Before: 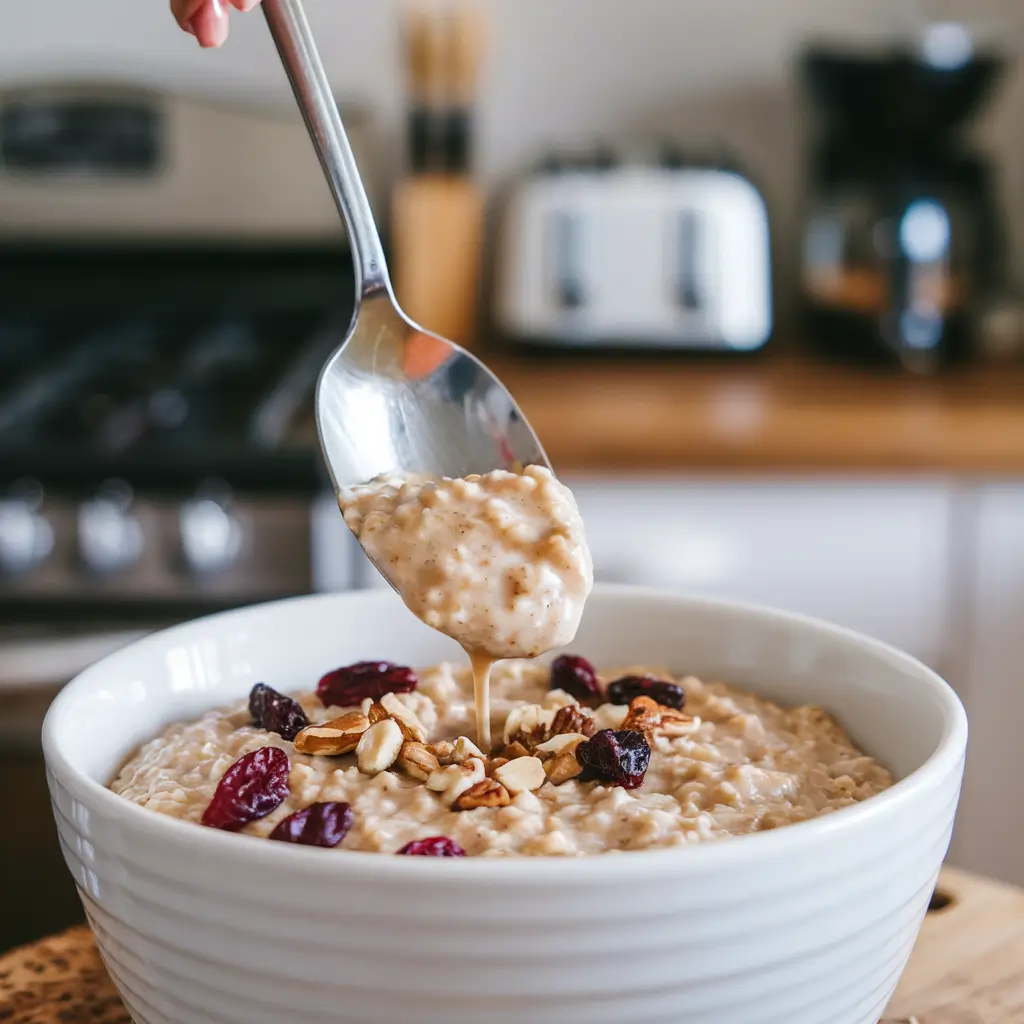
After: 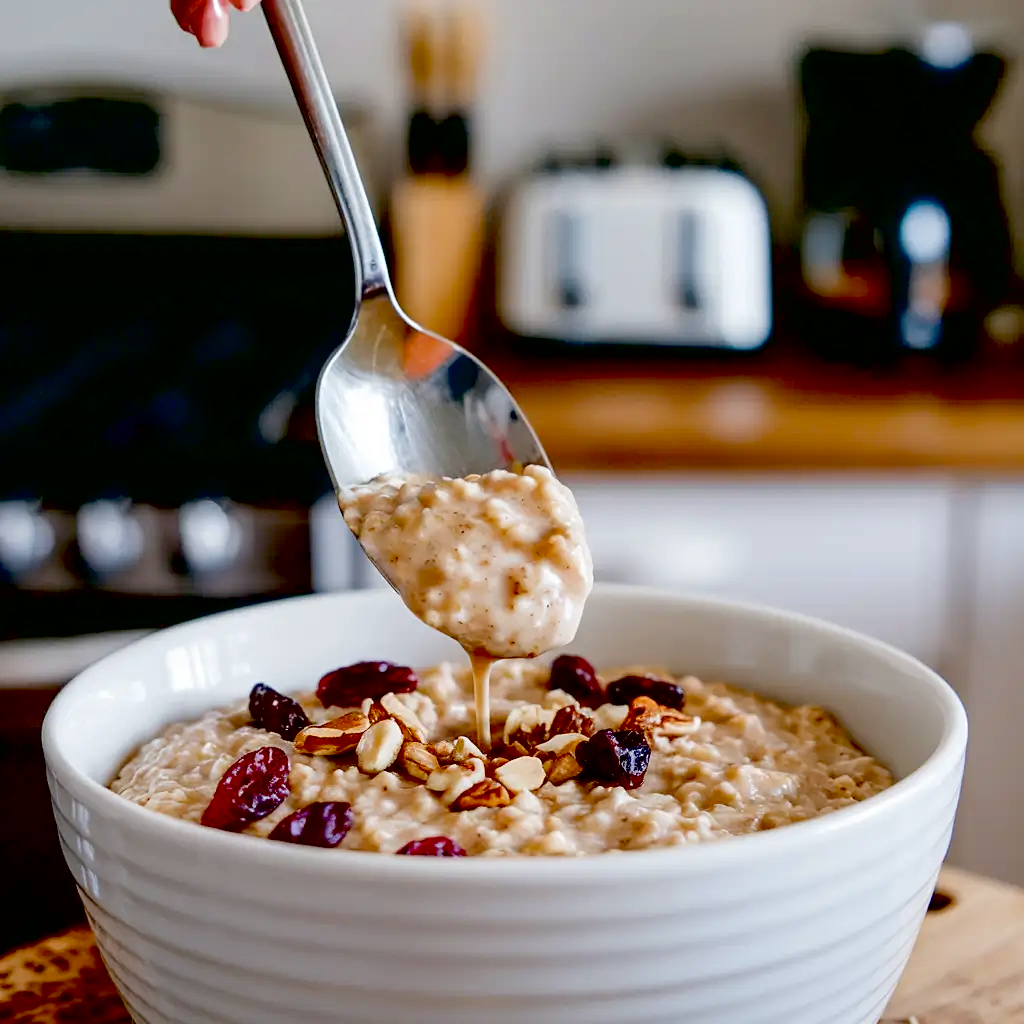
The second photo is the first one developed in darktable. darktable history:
sharpen: amount 0.201
exposure: black level correction 0.057, compensate exposure bias true, compensate highlight preservation false
